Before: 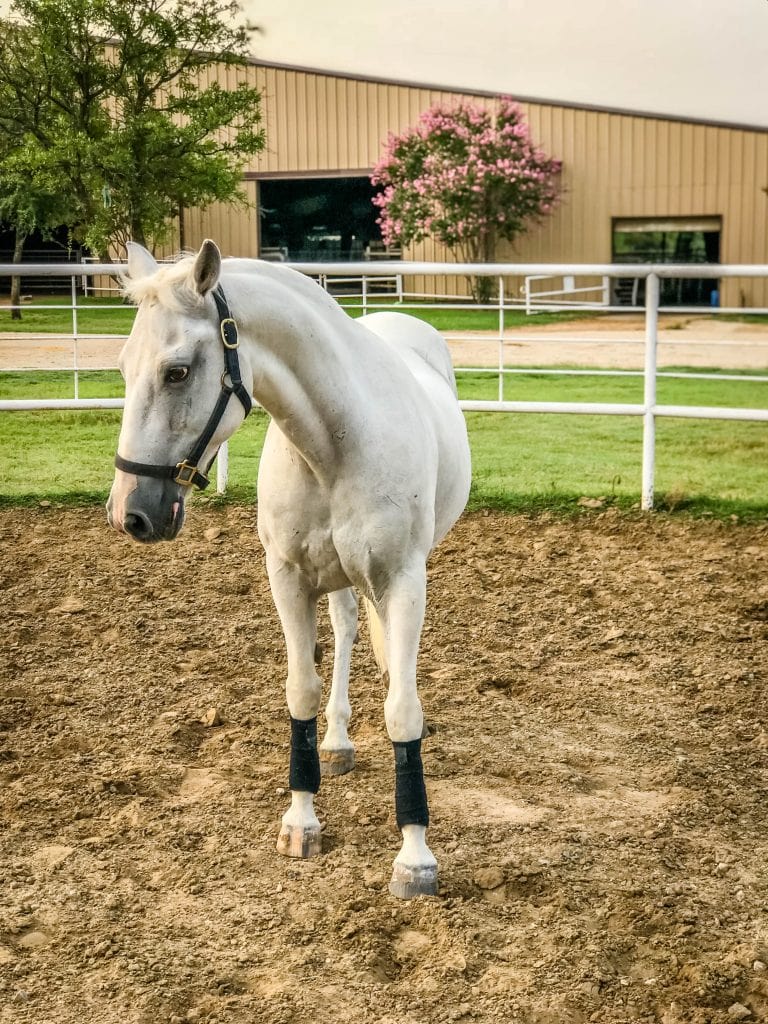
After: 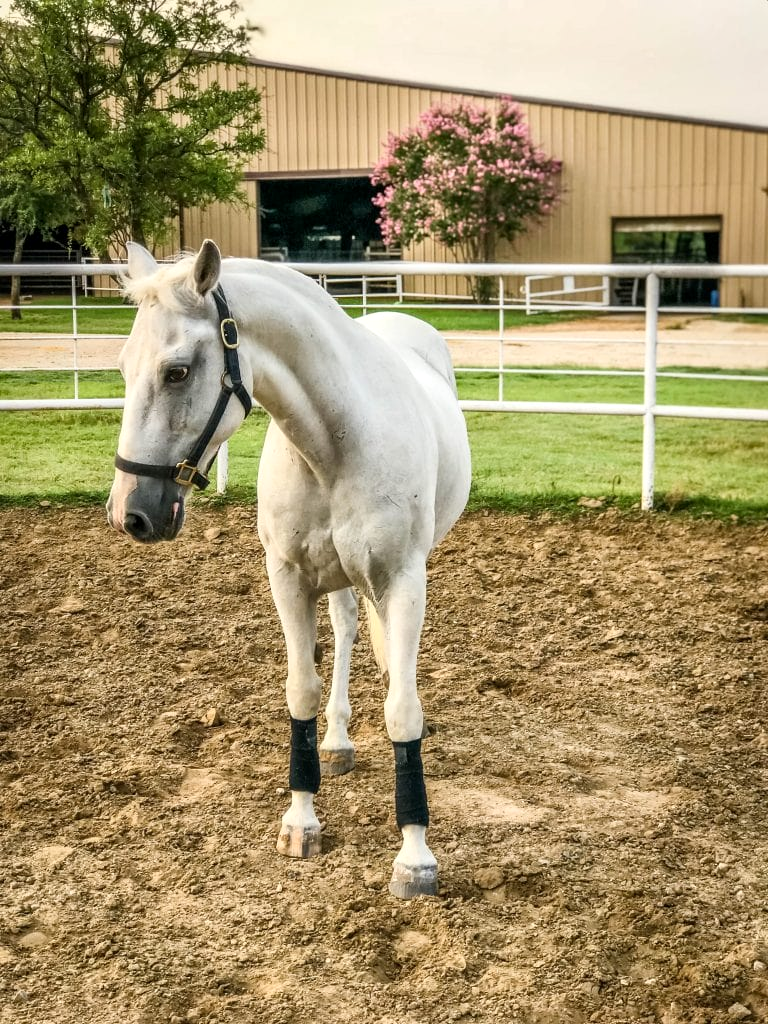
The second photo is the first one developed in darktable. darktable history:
shadows and highlights: shadows 0, highlights 40
local contrast: mode bilateral grid, contrast 20, coarseness 50, detail 120%, midtone range 0.2
